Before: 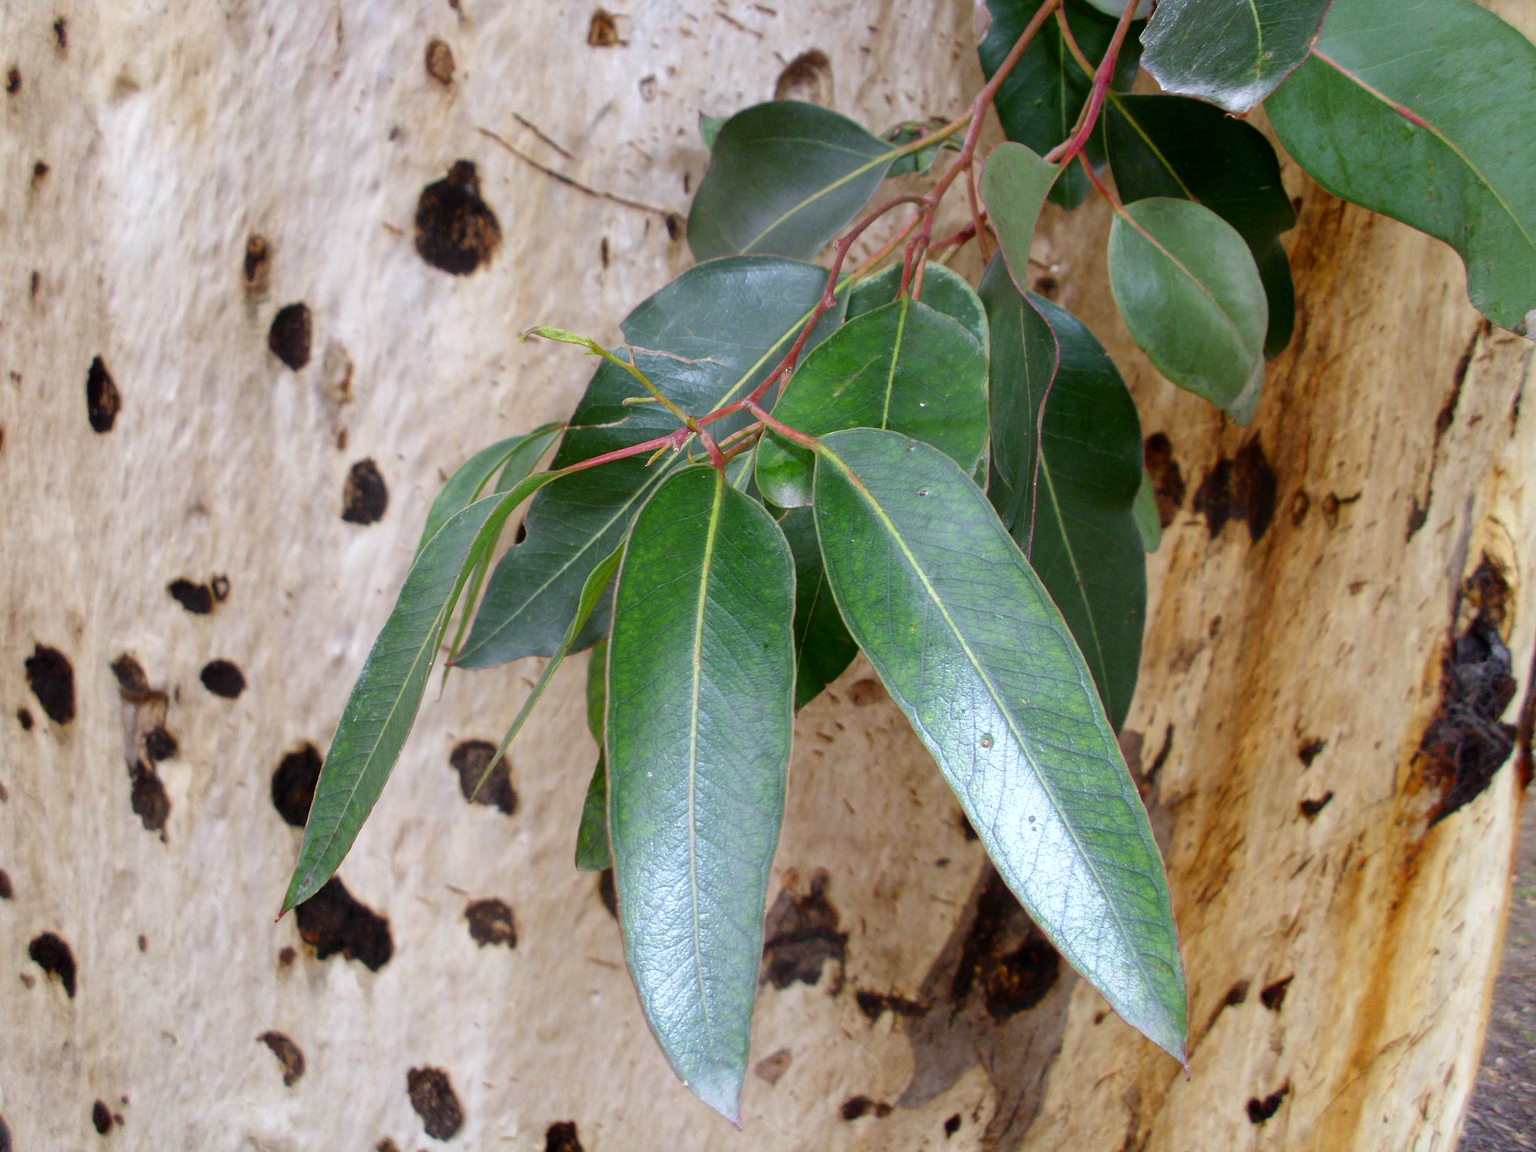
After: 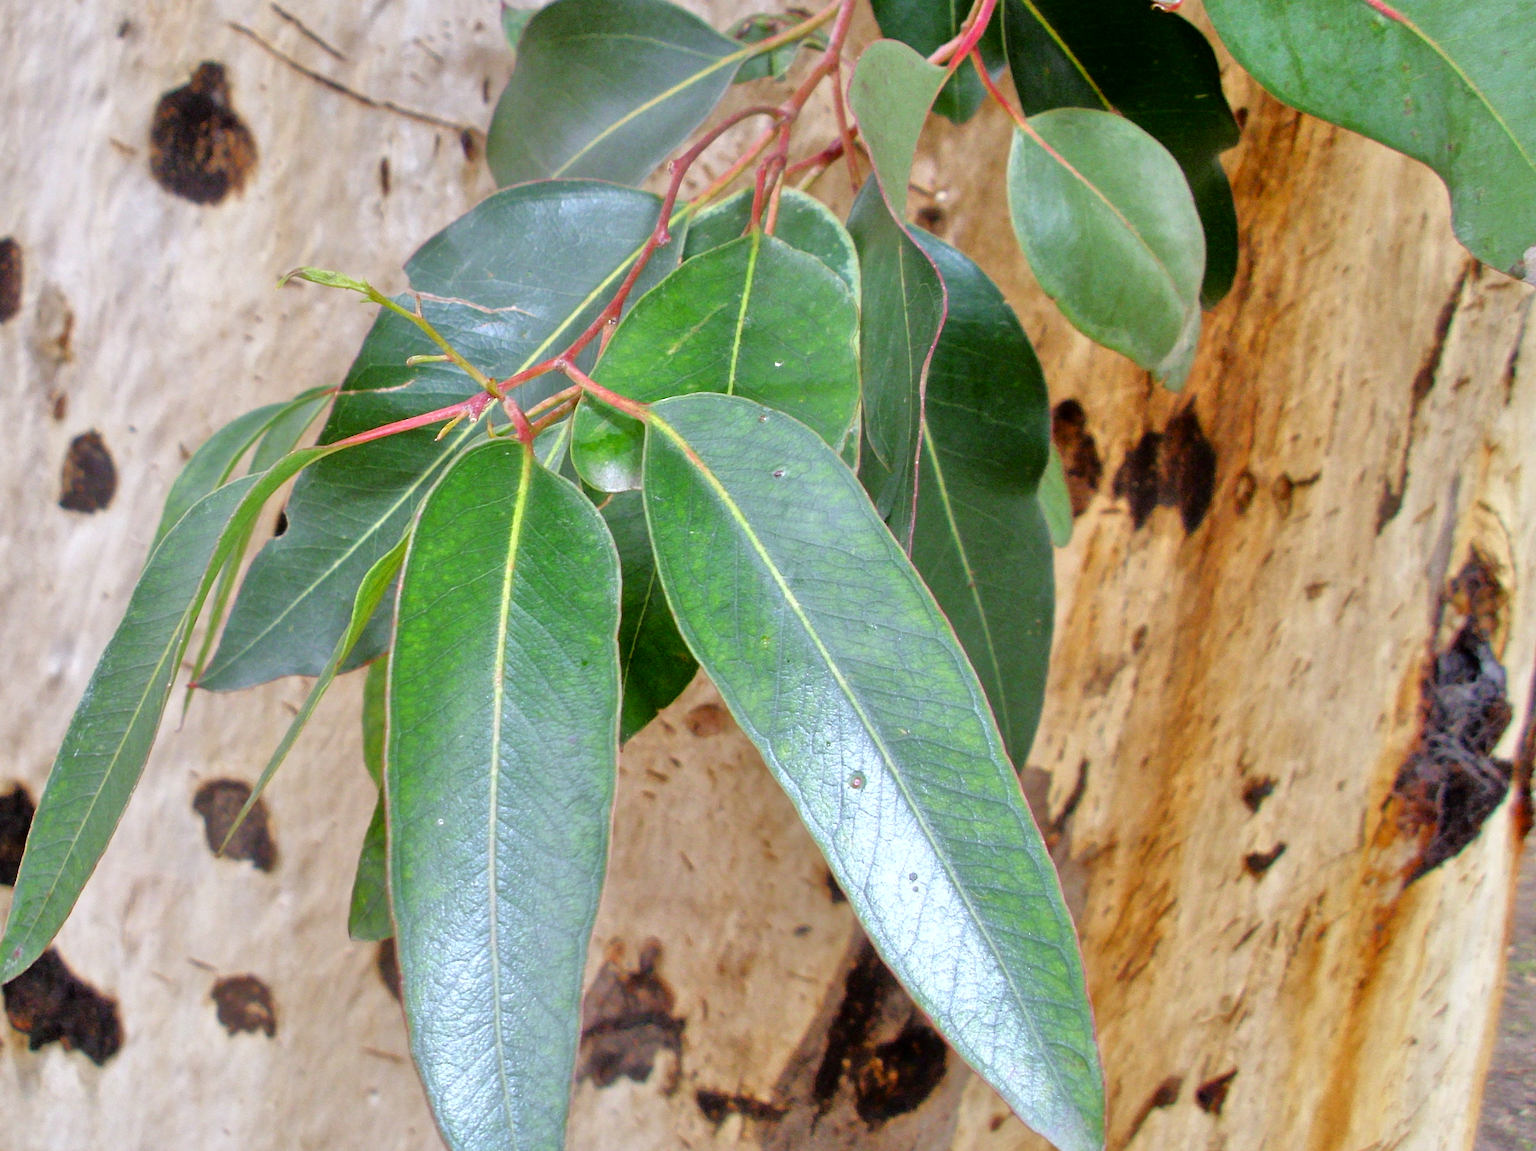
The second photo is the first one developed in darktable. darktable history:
crop: left 19.159%, top 9.58%, bottom 9.58%
tone equalizer: -7 EV 0.15 EV, -6 EV 0.6 EV, -5 EV 1.15 EV, -4 EV 1.33 EV, -3 EV 1.15 EV, -2 EV 0.6 EV, -1 EV 0.15 EV, mask exposure compensation -0.5 EV
